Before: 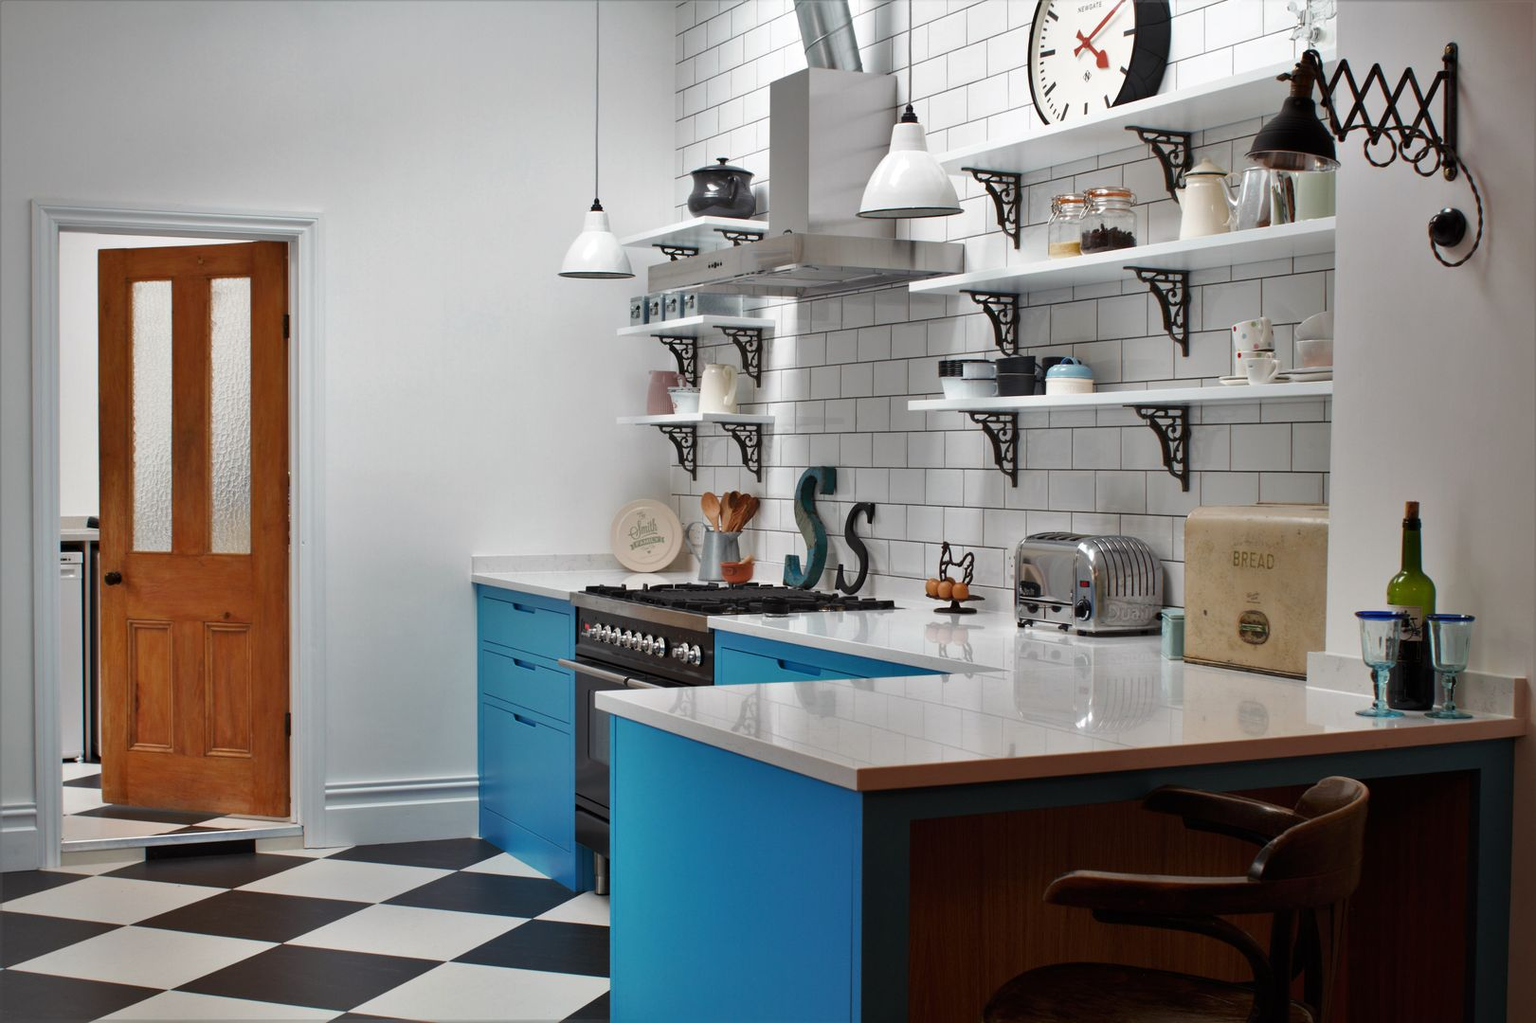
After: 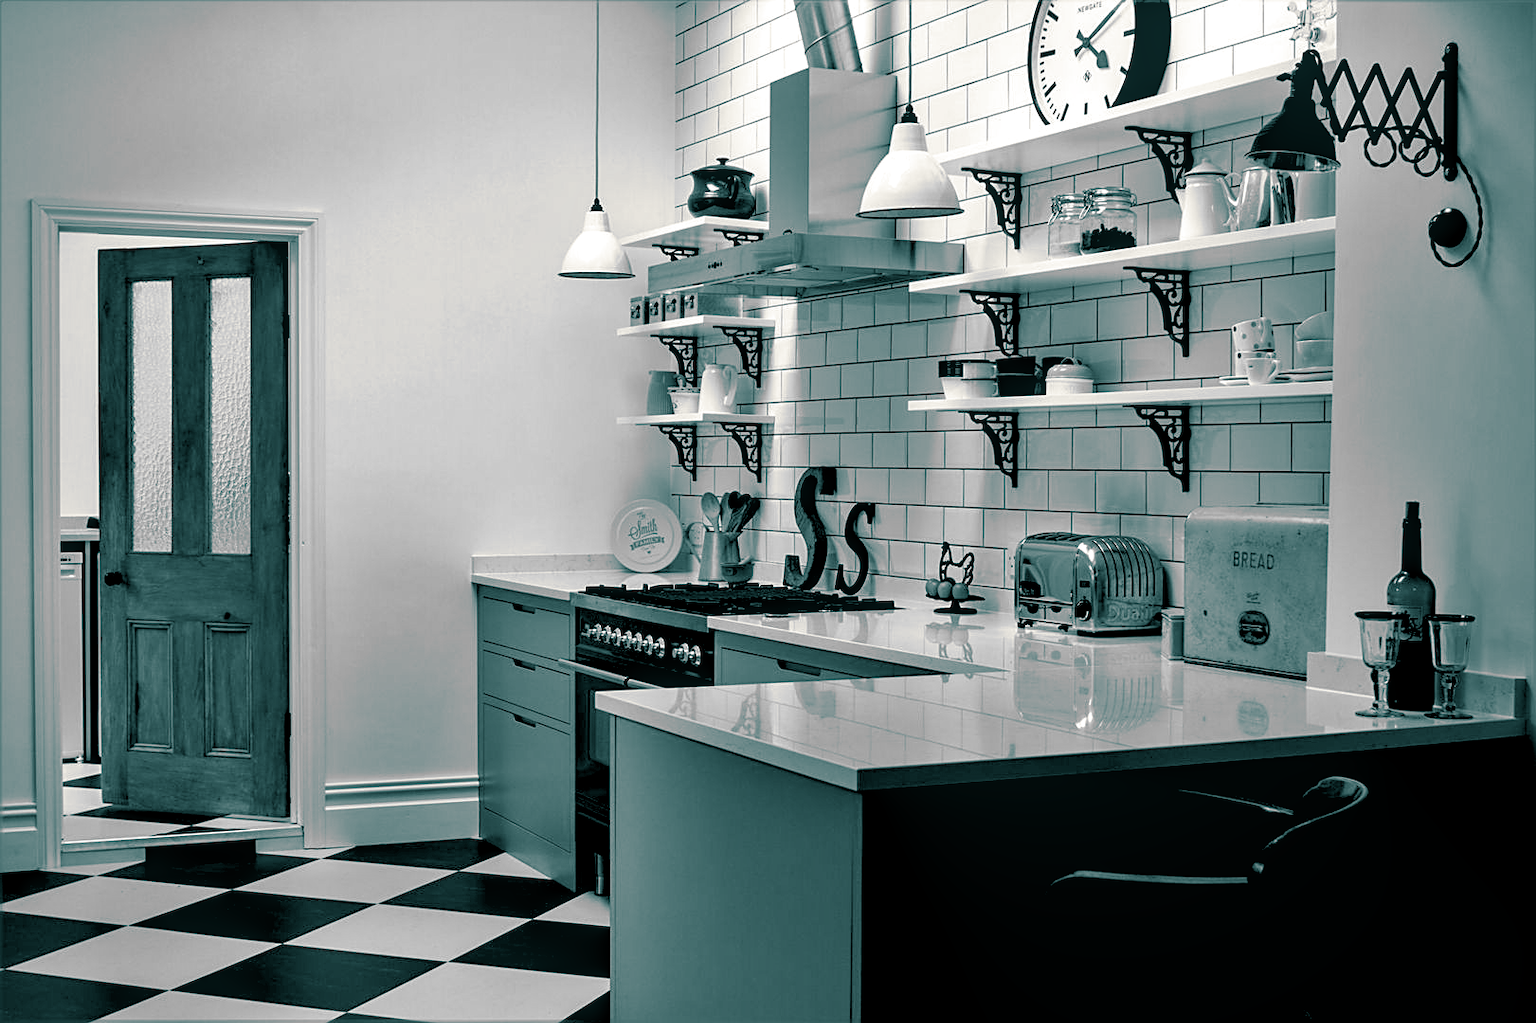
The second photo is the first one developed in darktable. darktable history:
local contrast: on, module defaults
monochrome: a 32, b 64, size 2.3
split-toning: shadows › hue 186.43°, highlights › hue 49.29°, compress 30.29%
rgb levels: levels [[0.034, 0.472, 0.904], [0, 0.5, 1], [0, 0.5, 1]]
sharpen: on, module defaults
